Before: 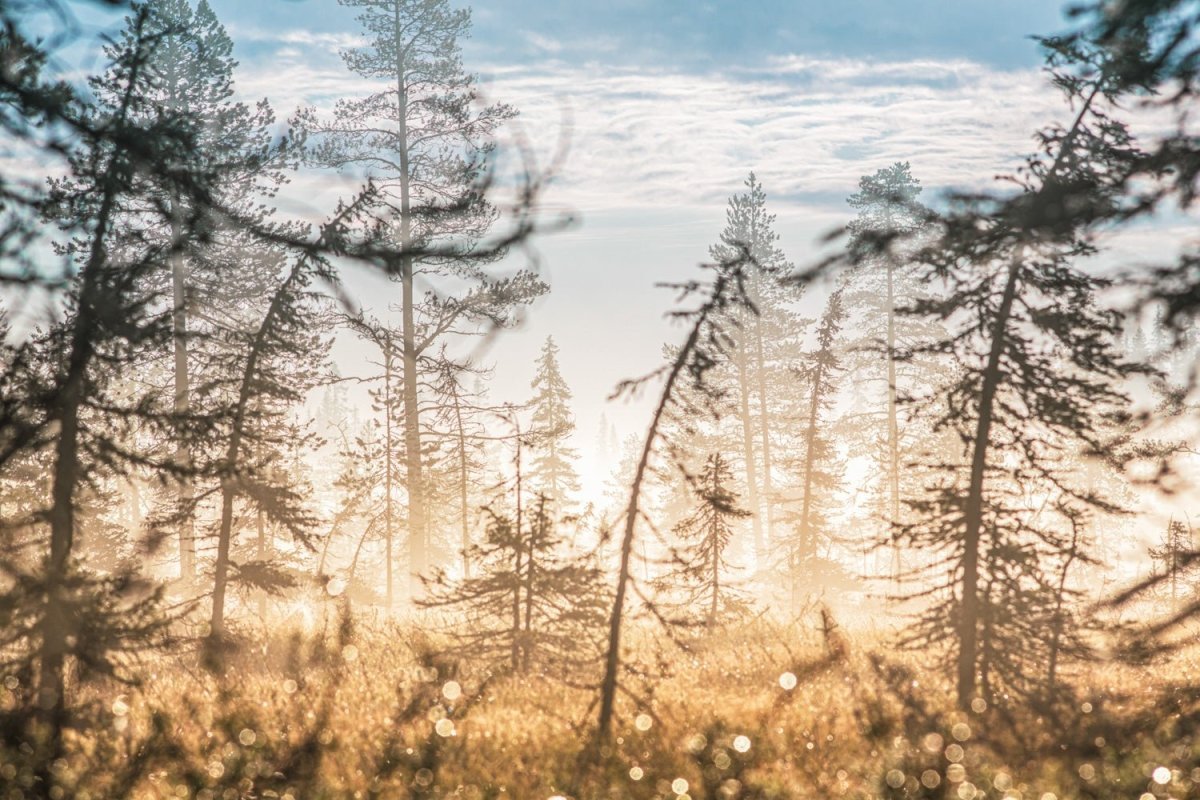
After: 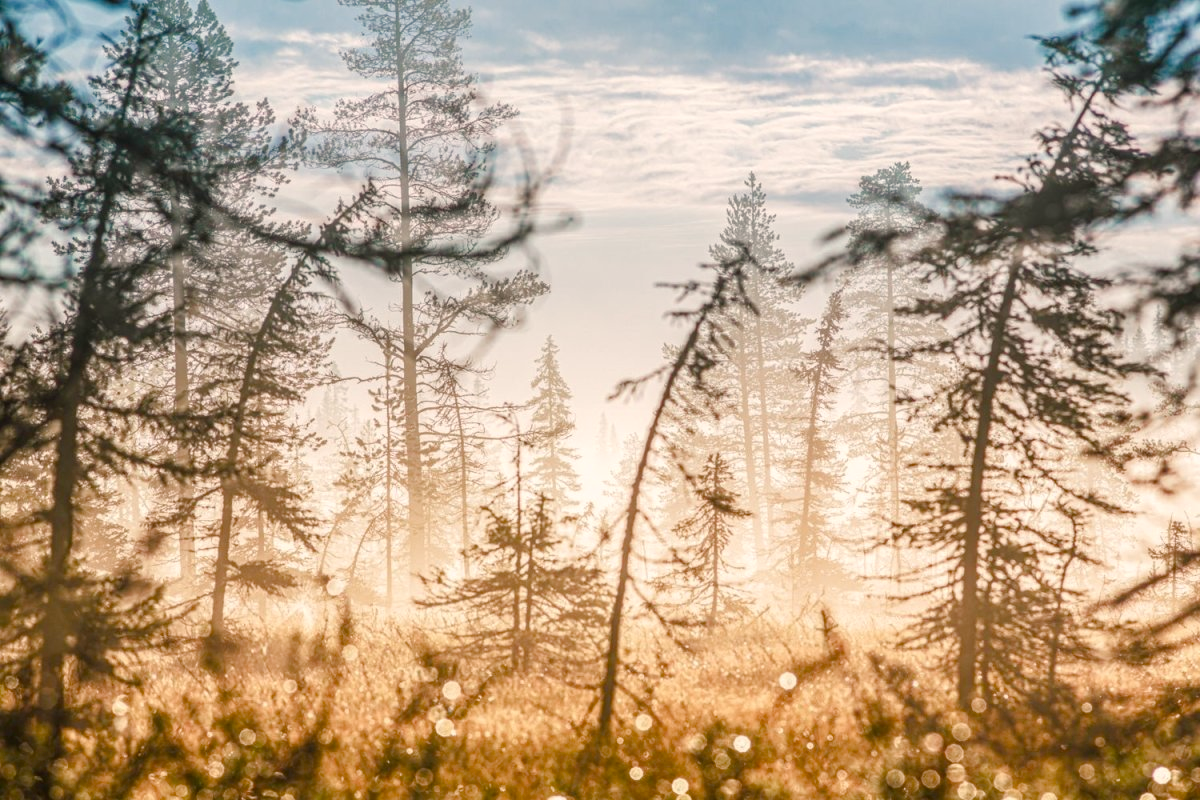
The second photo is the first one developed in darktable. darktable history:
color balance rgb: highlights gain › chroma 1.407%, highlights gain › hue 51.56°, perceptual saturation grading › global saturation 0.735%, perceptual saturation grading › highlights -29.72%, perceptual saturation grading › mid-tones 30.055%, perceptual saturation grading › shadows 60.08%
color correction: highlights a* 0.642, highlights b* 2.86, saturation 1.1
